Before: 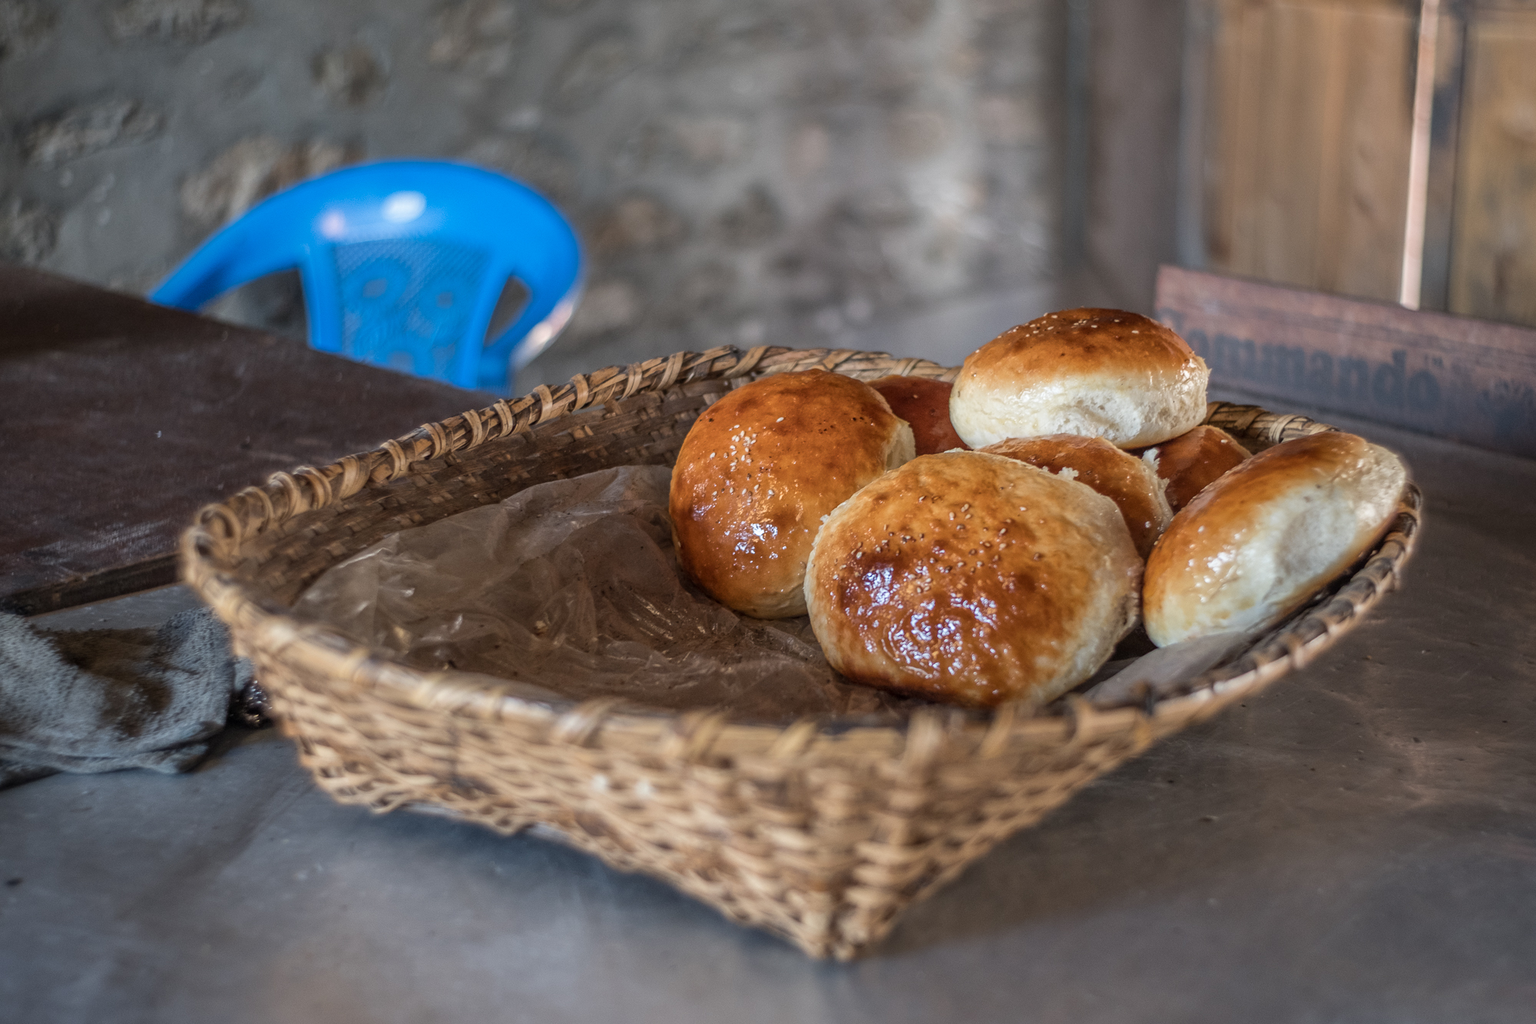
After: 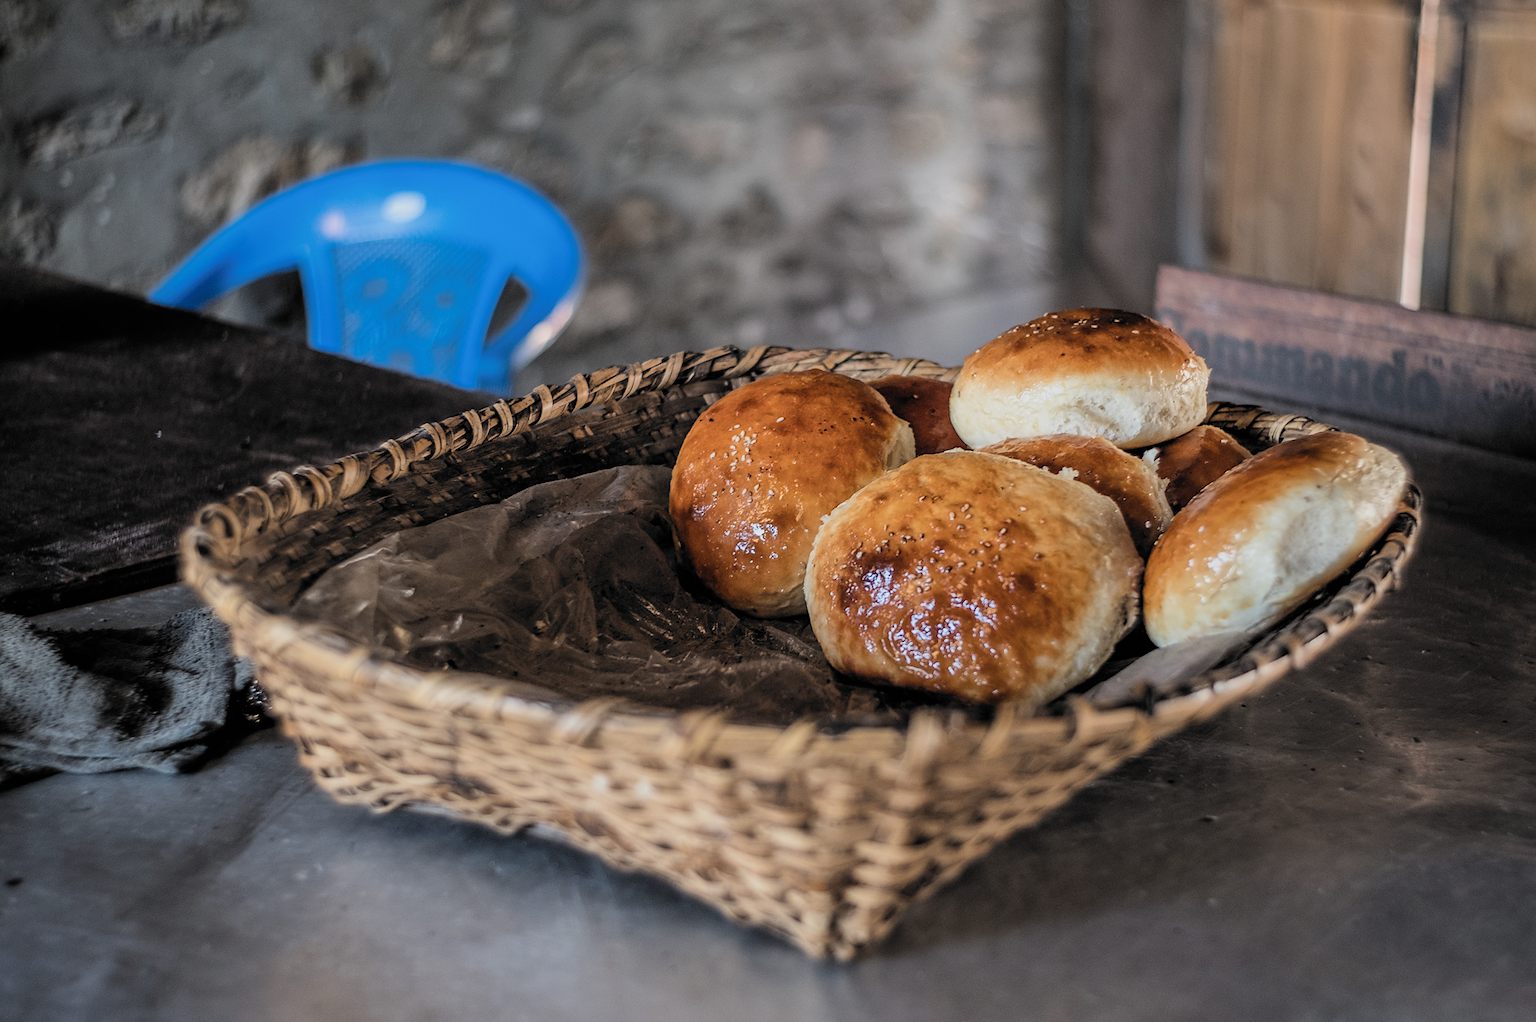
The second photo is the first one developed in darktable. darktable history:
crop: bottom 0.061%
filmic rgb: black relative exposure -5.09 EV, white relative exposure 3.98 EV, hardness 2.87, contrast 1.301, highlights saturation mix -30.49%, color science v6 (2022)
sharpen: radius 0.995, threshold 0.938
